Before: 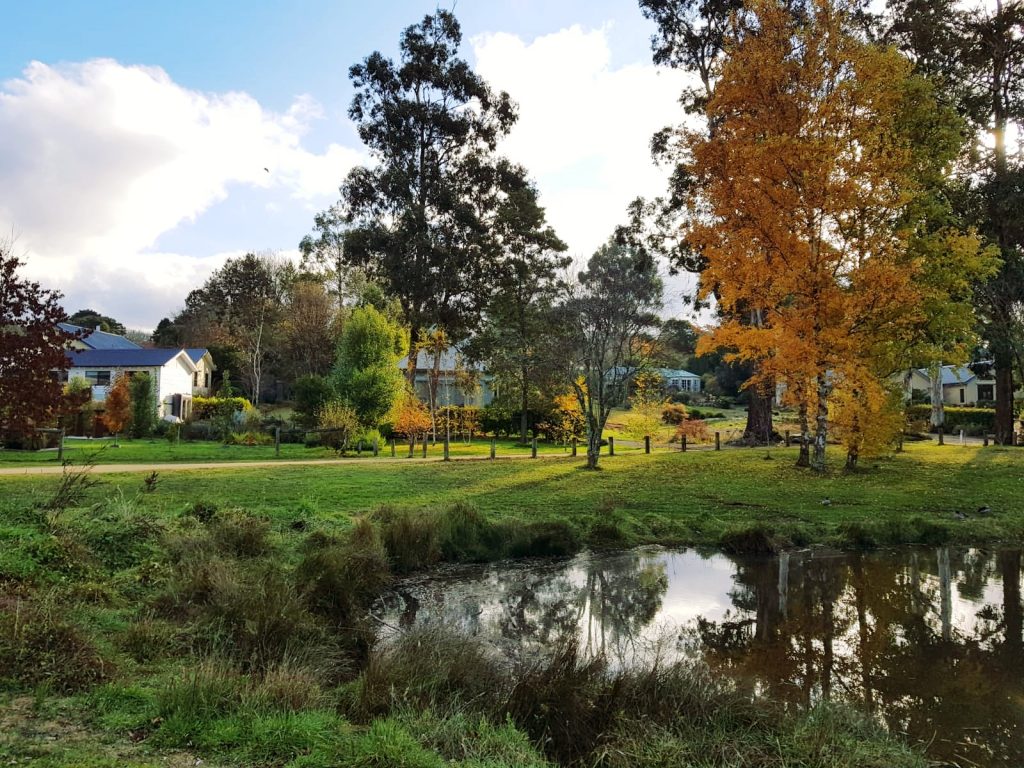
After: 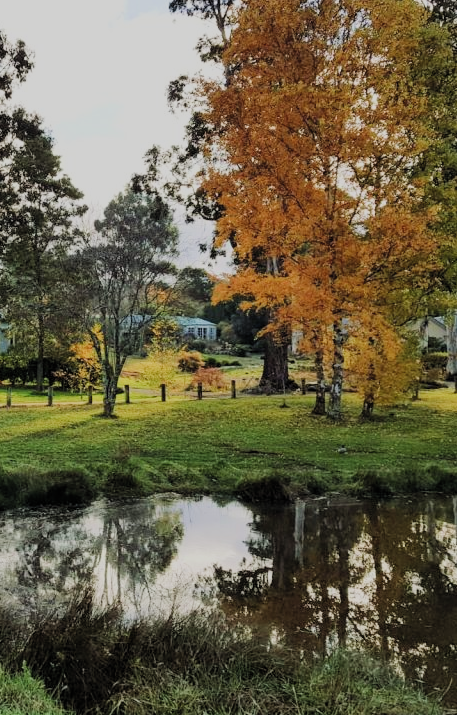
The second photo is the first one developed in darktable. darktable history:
exposure: exposure 0.36 EV, compensate highlight preservation false
crop: left 47.305%, top 6.901%, right 7.981%
tone equalizer: smoothing diameter 24.96%, edges refinement/feathering 9.52, preserve details guided filter
filmic rgb: black relative exposure -6.94 EV, white relative exposure 5.63 EV, hardness 2.86, color science v5 (2021), contrast in shadows safe, contrast in highlights safe
